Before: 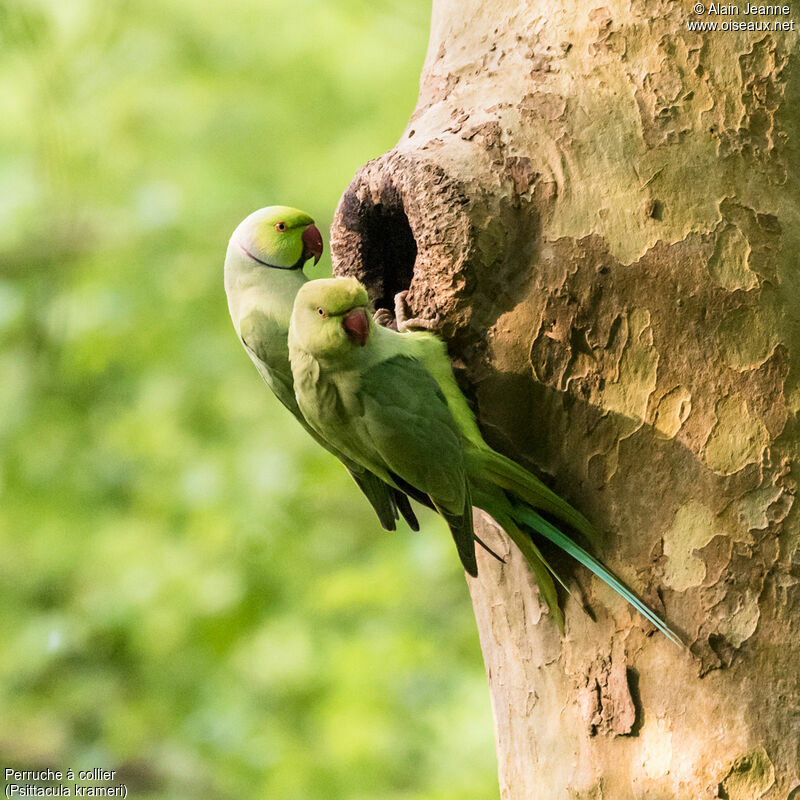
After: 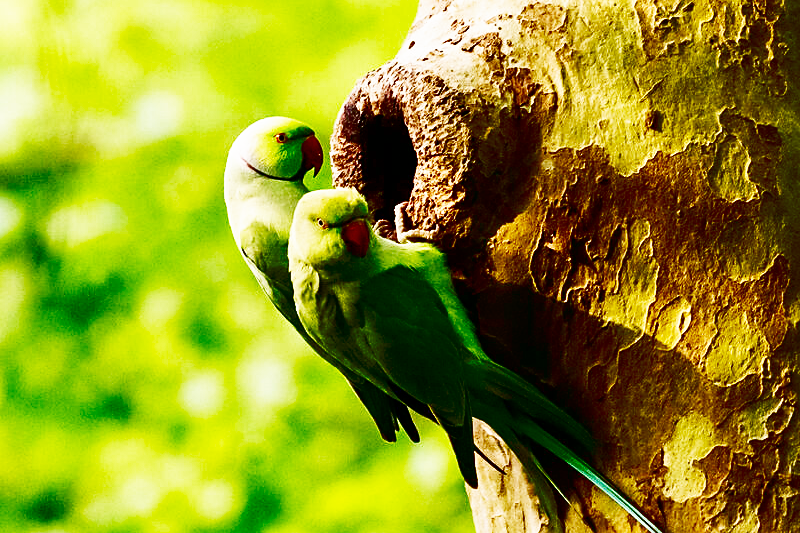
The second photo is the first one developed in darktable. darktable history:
contrast brightness saturation: brightness -0.988, saturation 0.983
crop: top 11.157%, bottom 22.2%
base curve: curves: ch0 [(0, 0) (0.026, 0.03) (0.109, 0.232) (0.351, 0.748) (0.669, 0.968) (1, 1)], preserve colors none
exposure: compensate highlight preservation false
sharpen: radius 1.864, amount 0.397, threshold 1.291
